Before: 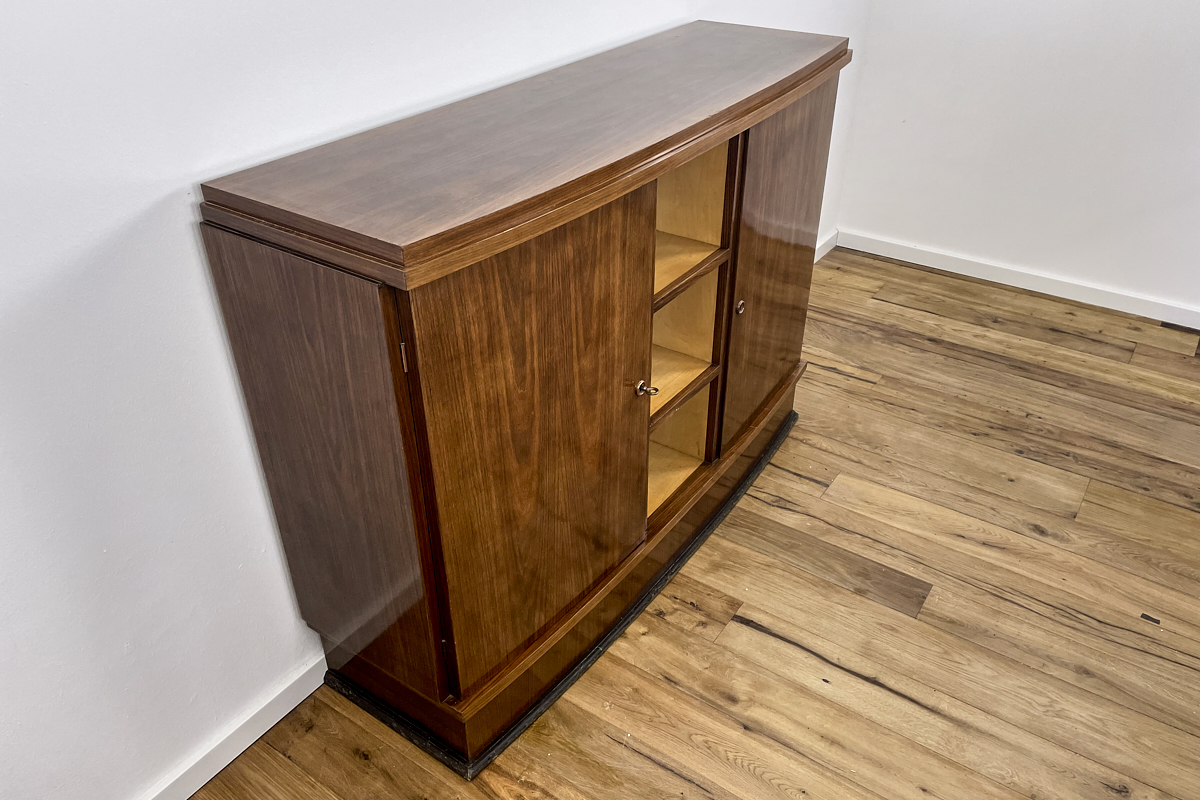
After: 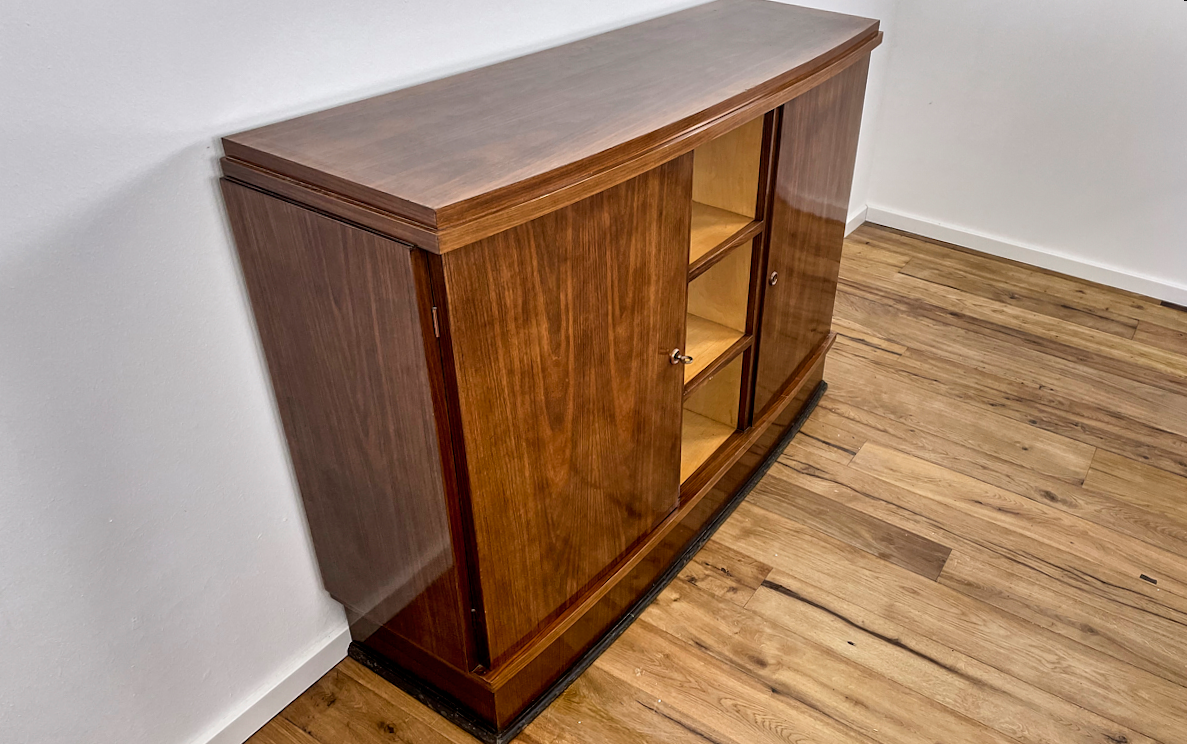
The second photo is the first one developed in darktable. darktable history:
shadows and highlights: soften with gaussian
rotate and perspective: rotation 0.679°, lens shift (horizontal) 0.136, crop left 0.009, crop right 0.991, crop top 0.078, crop bottom 0.95
